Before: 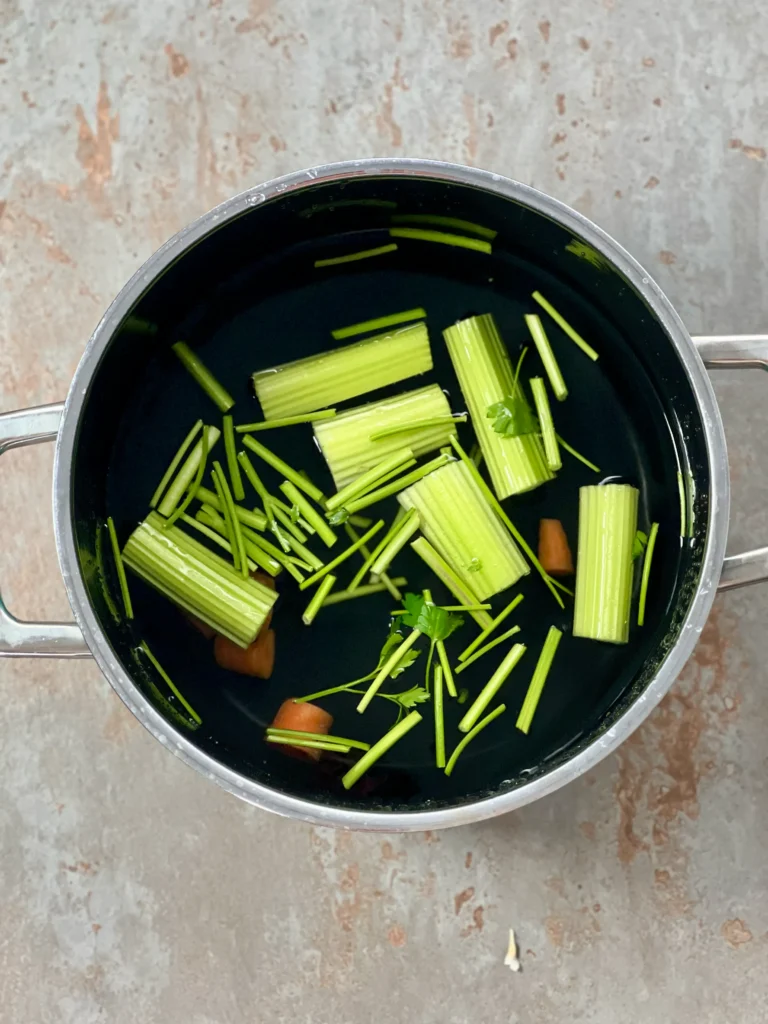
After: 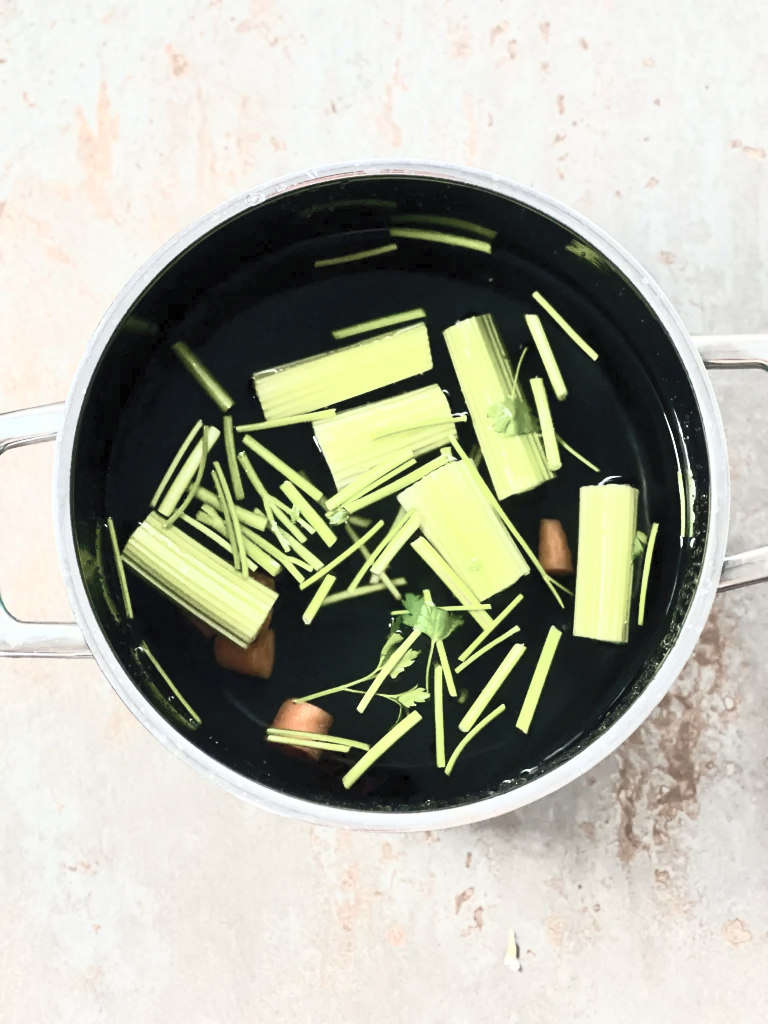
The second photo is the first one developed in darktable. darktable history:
white balance: emerald 1
contrast brightness saturation: contrast 0.57, brightness 0.57, saturation -0.34
